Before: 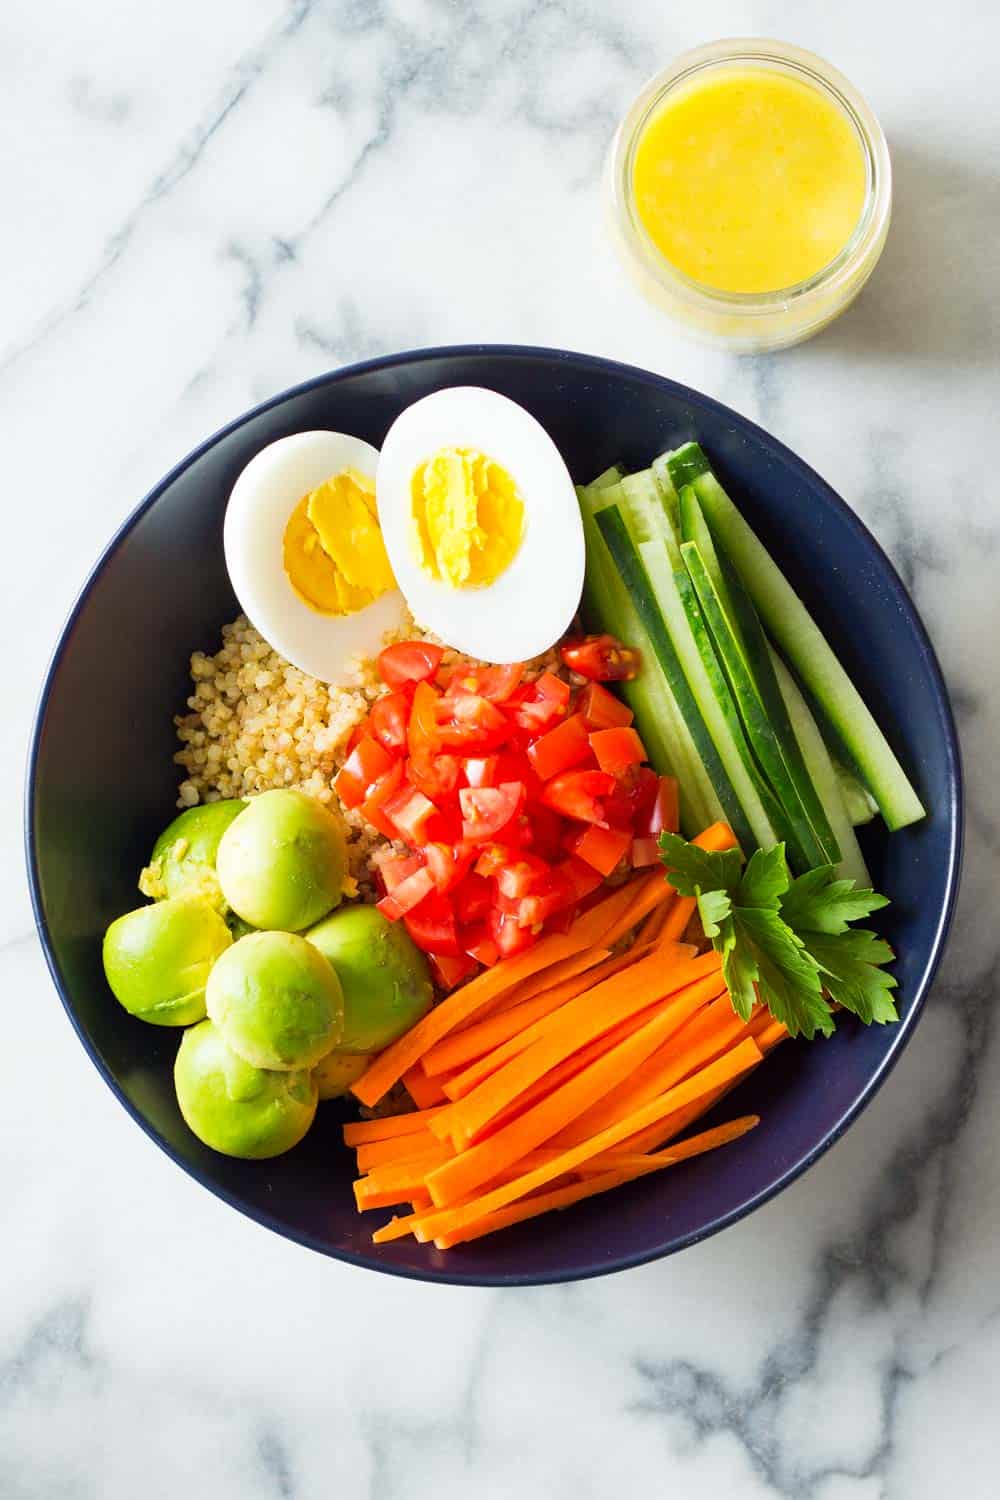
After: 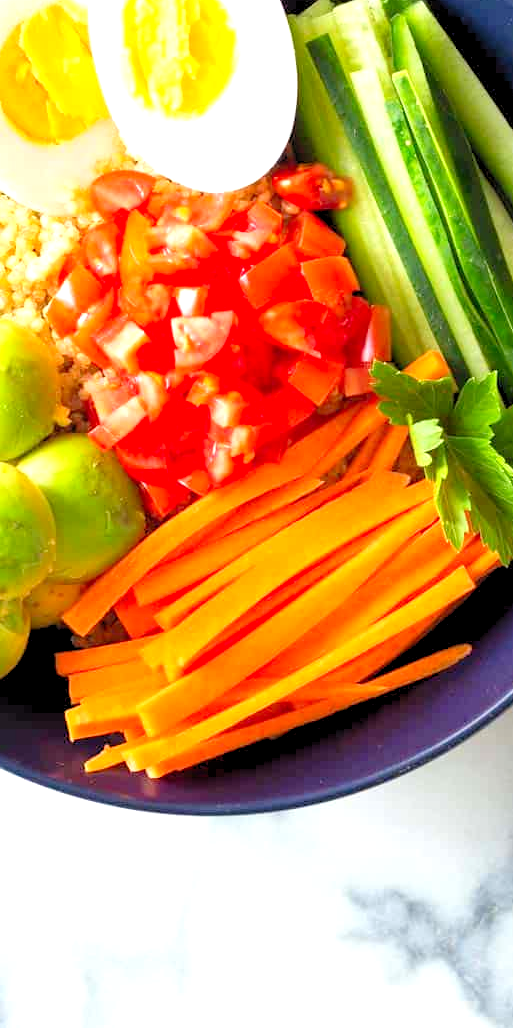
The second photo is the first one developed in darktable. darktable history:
exposure: black level correction 0, exposure 0.301 EV, compensate highlight preservation false
crop and rotate: left 28.841%, top 31.435%, right 19.814%
tone equalizer: on, module defaults
levels: levels [0.044, 0.416, 0.908]
